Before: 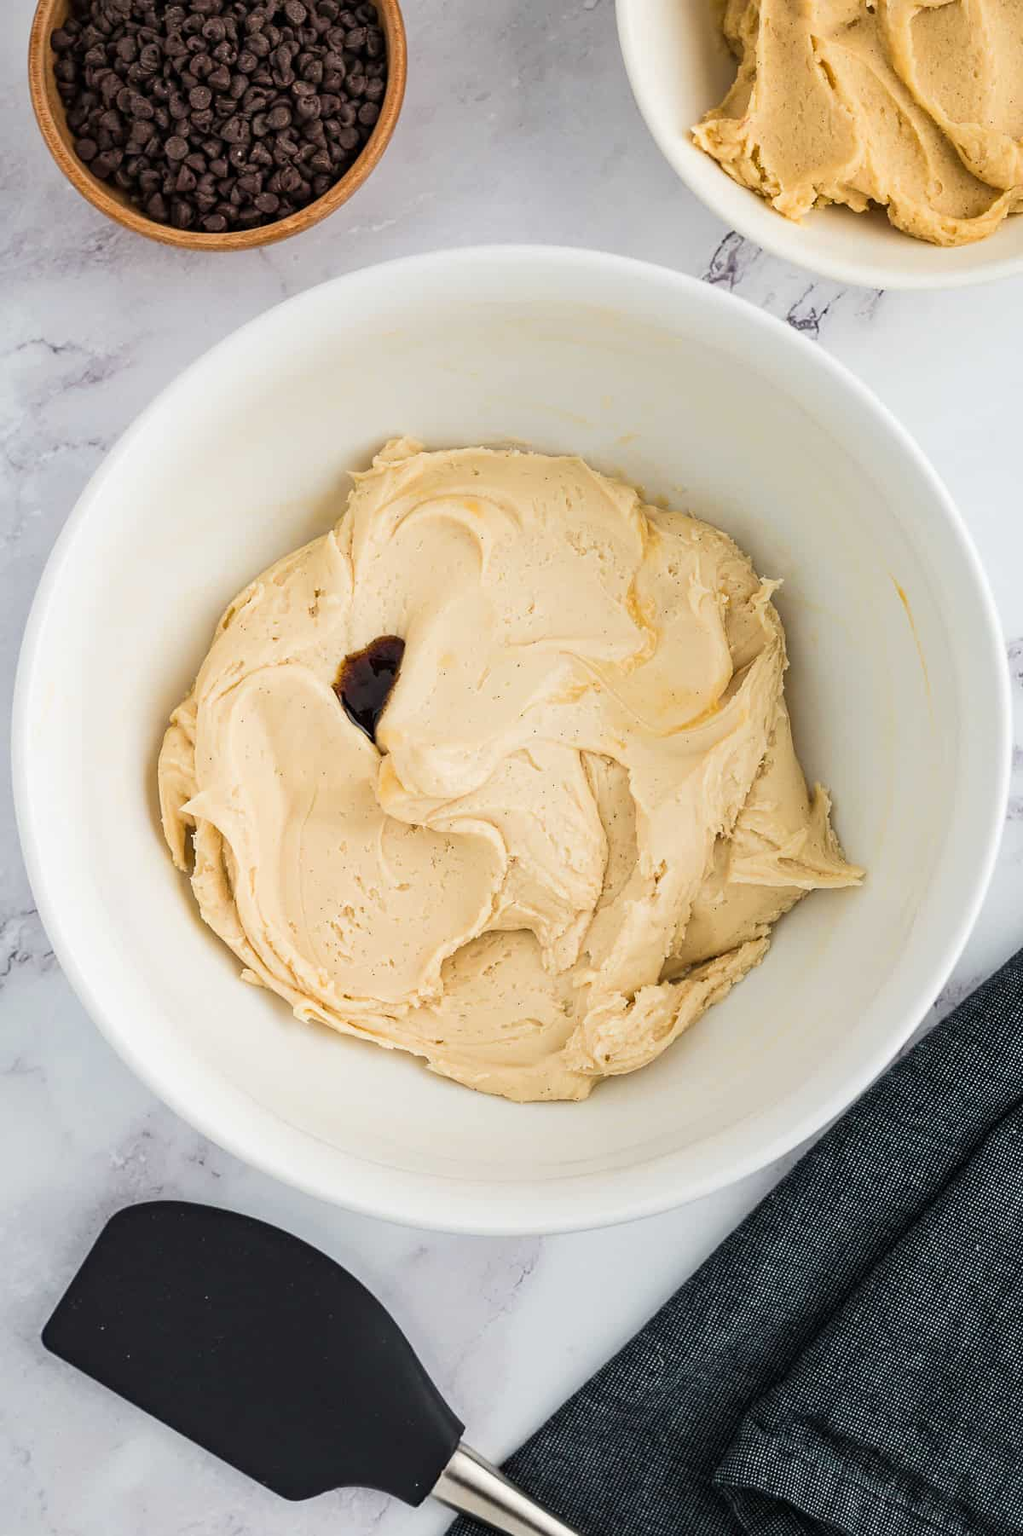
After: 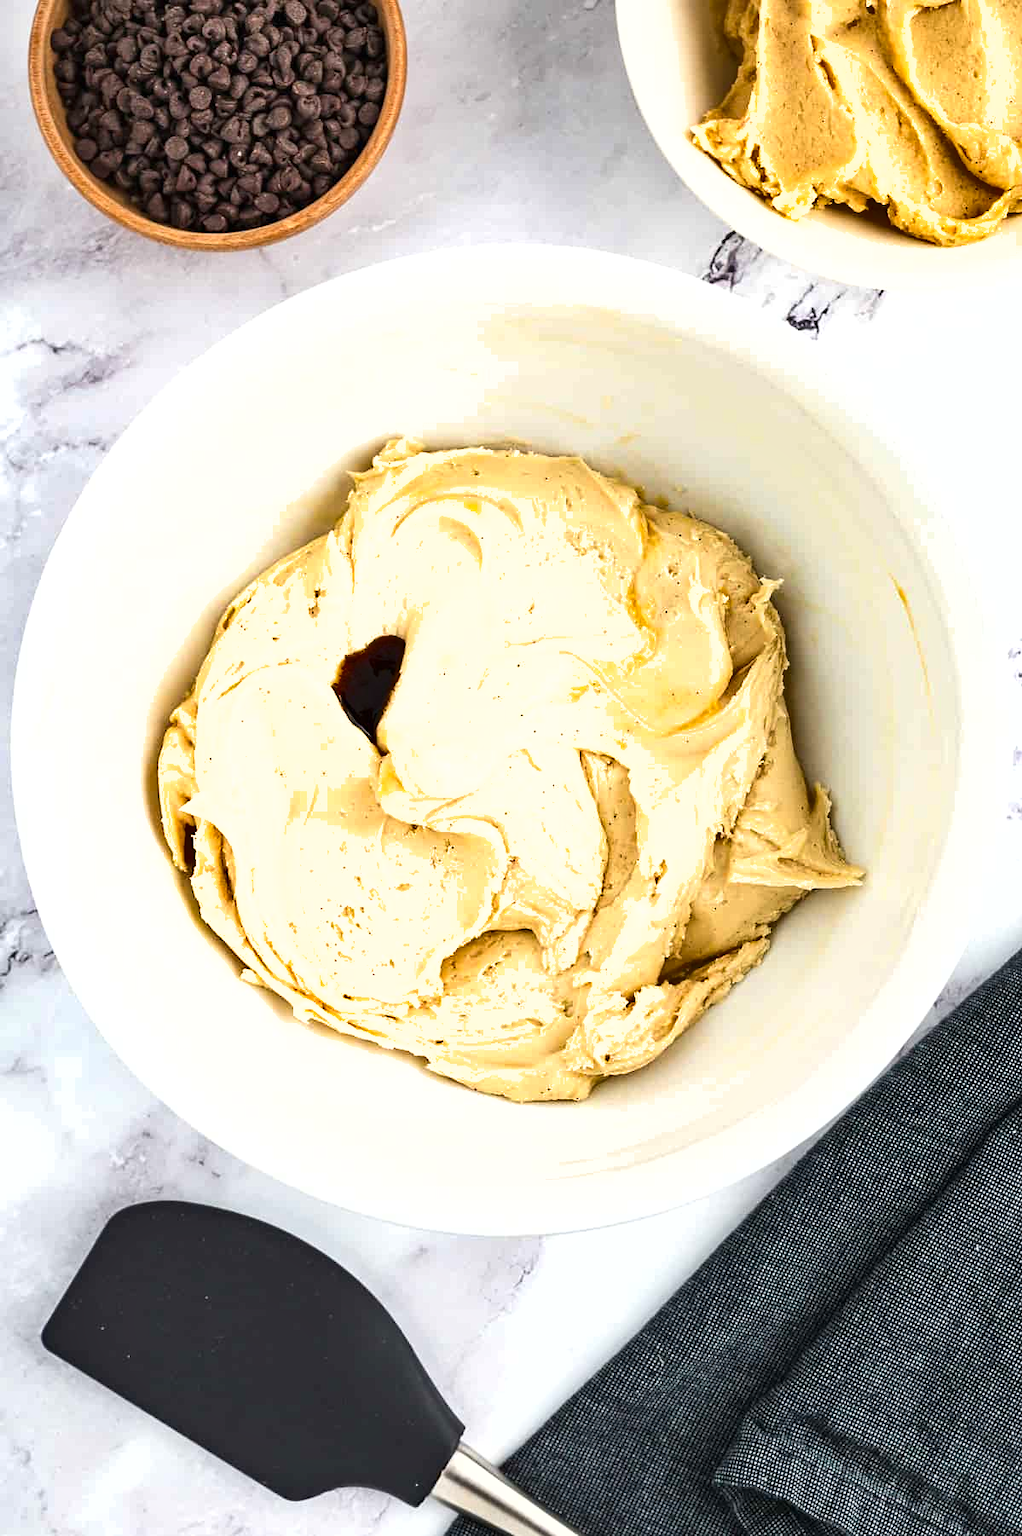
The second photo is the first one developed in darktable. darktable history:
exposure: black level correction 0, exposure 0.7 EV, compensate exposure bias true, compensate highlight preservation false
shadows and highlights: low approximation 0.01, soften with gaussian
